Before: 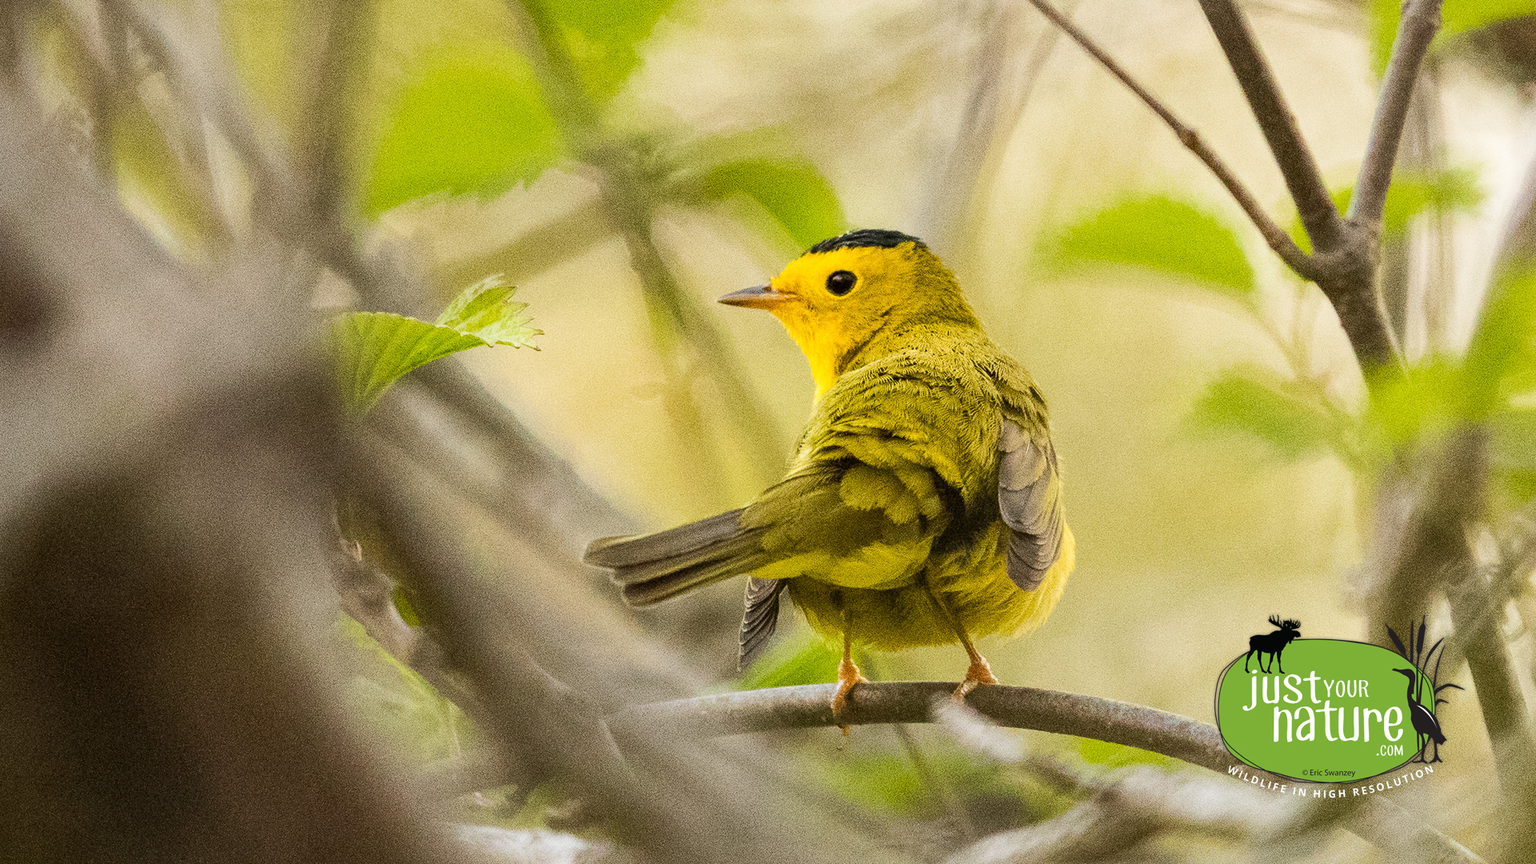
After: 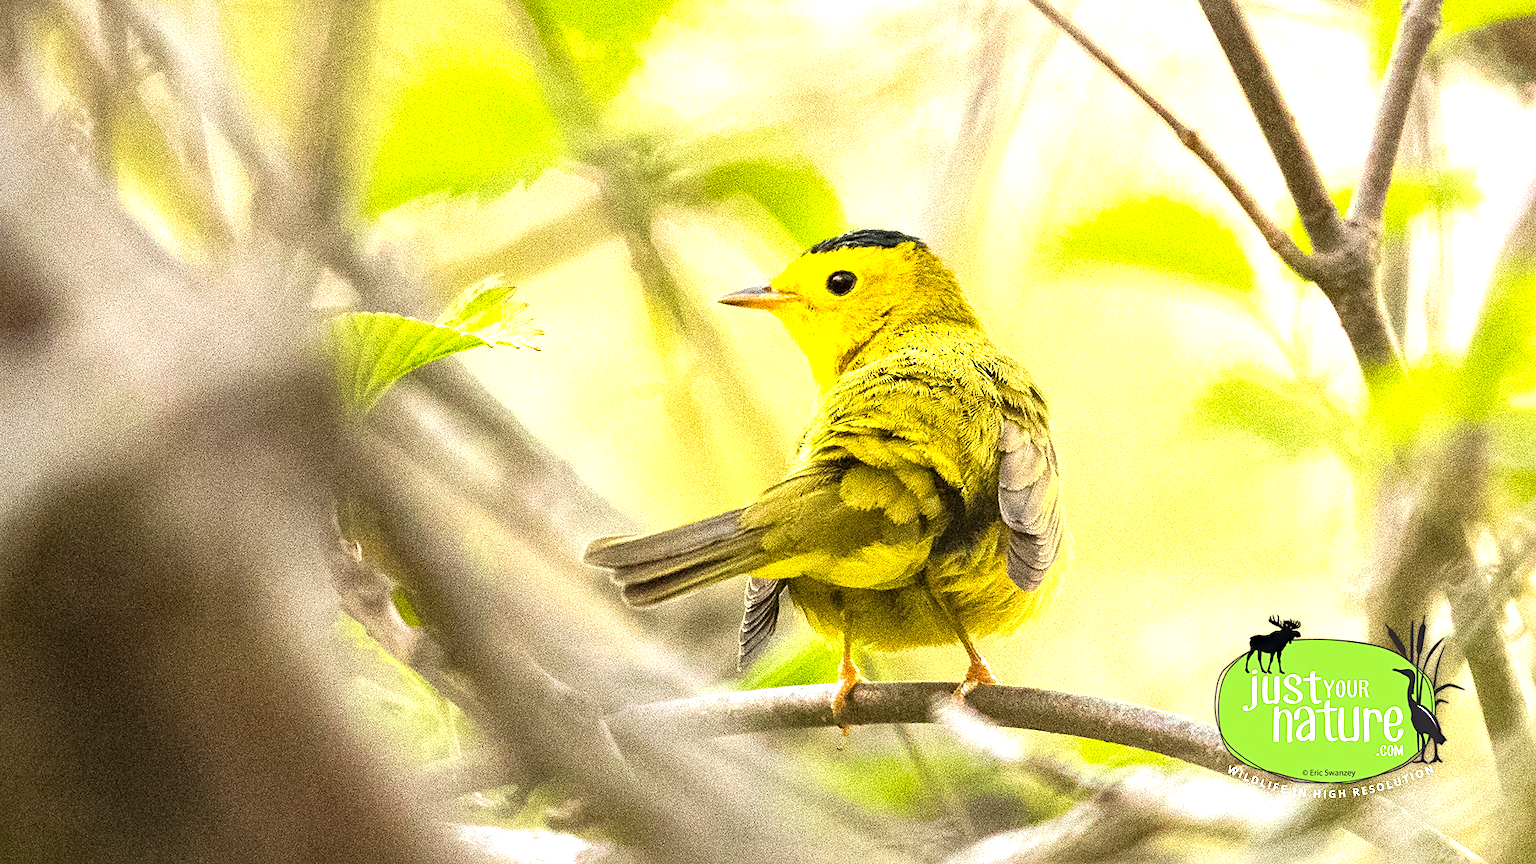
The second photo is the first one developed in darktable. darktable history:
sharpen: amount 0.205
haze removal: compatibility mode true
exposure: black level correction 0, exposure 1.126 EV, compensate highlight preservation false
